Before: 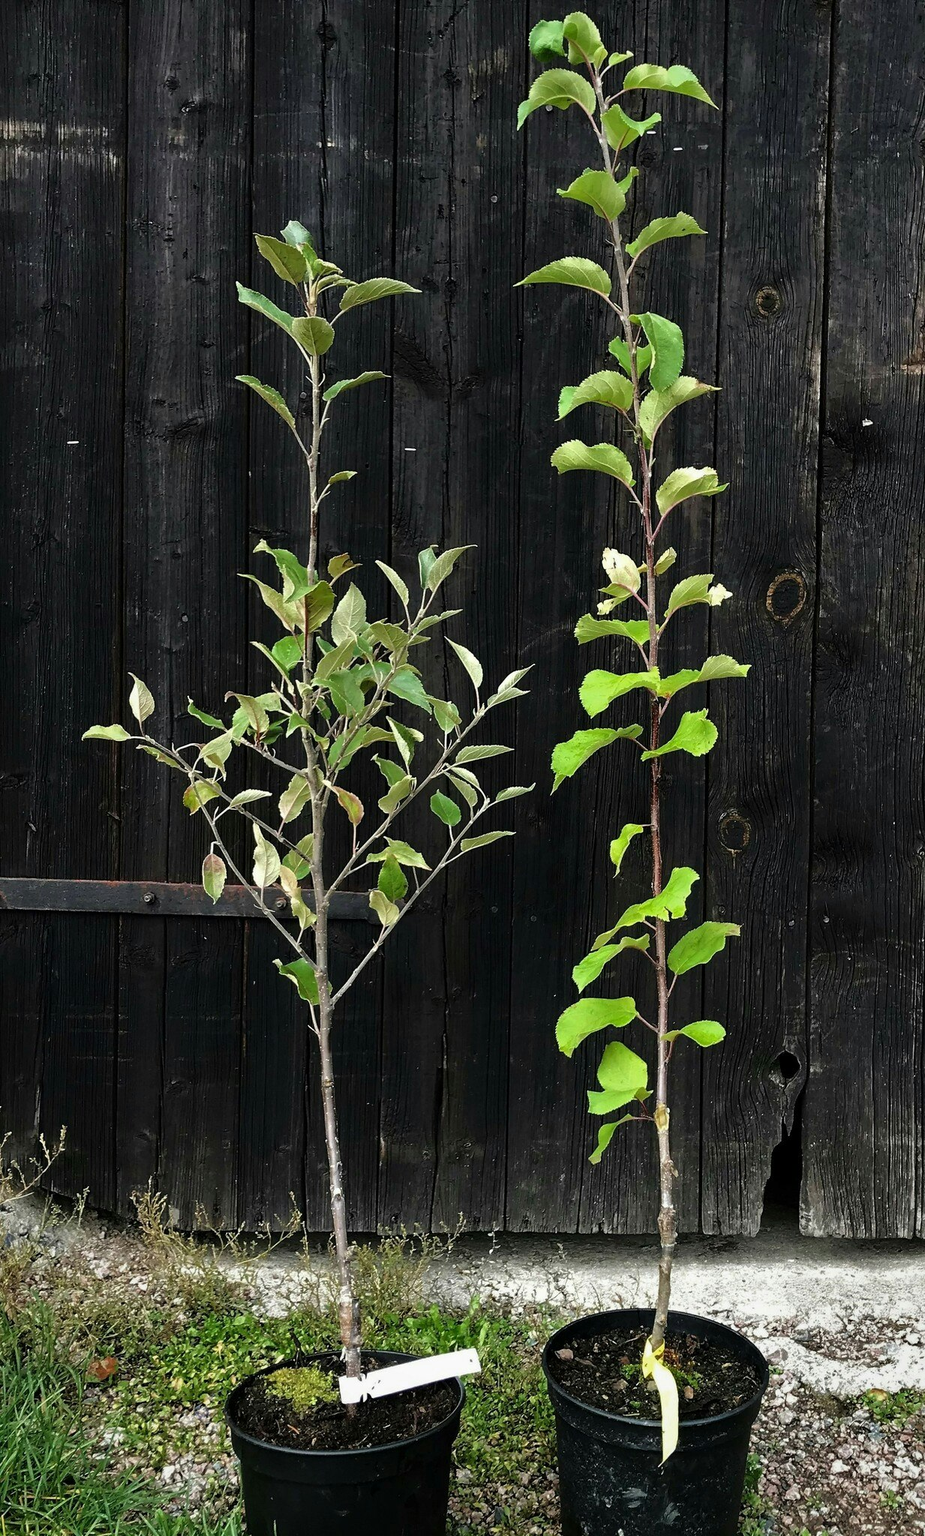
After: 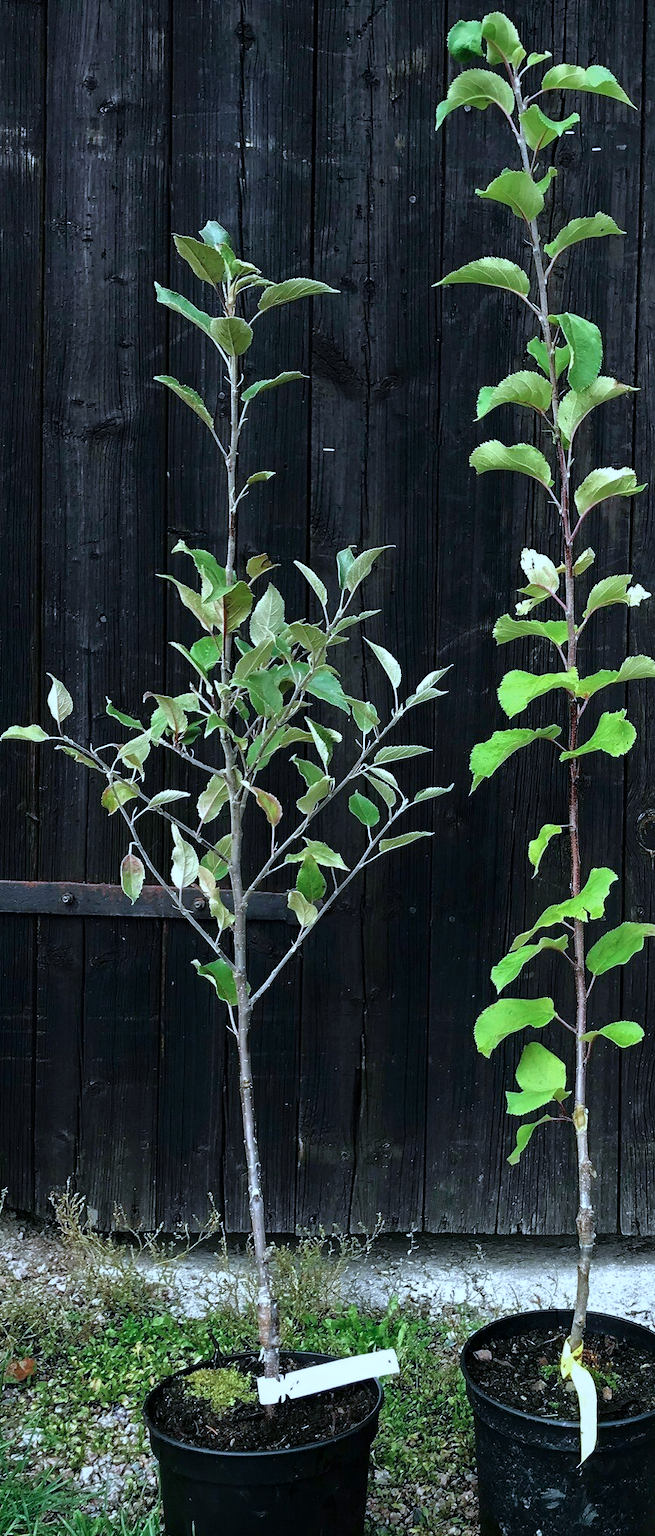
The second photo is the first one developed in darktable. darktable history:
crop and rotate: left 8.944%, right 20.195%
color calibration: illuminant custom, x 0.387, y 0.387, temperature 3838.29 K
